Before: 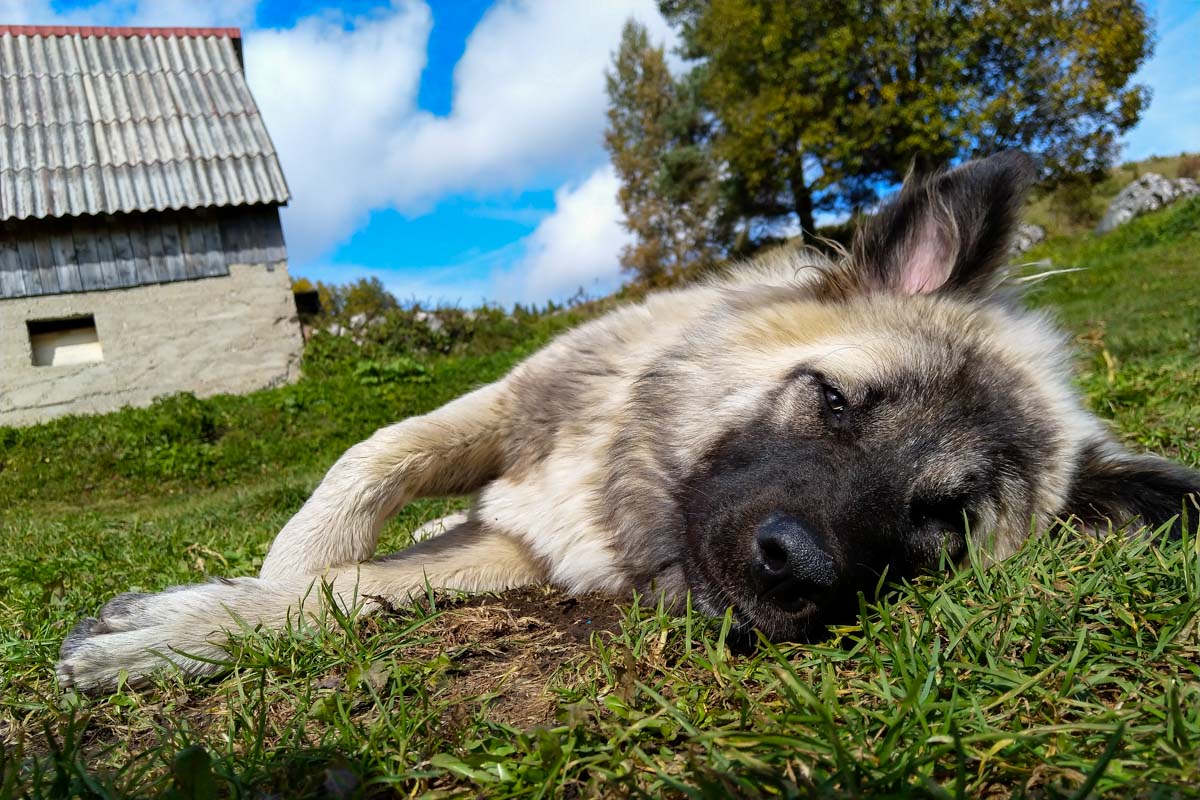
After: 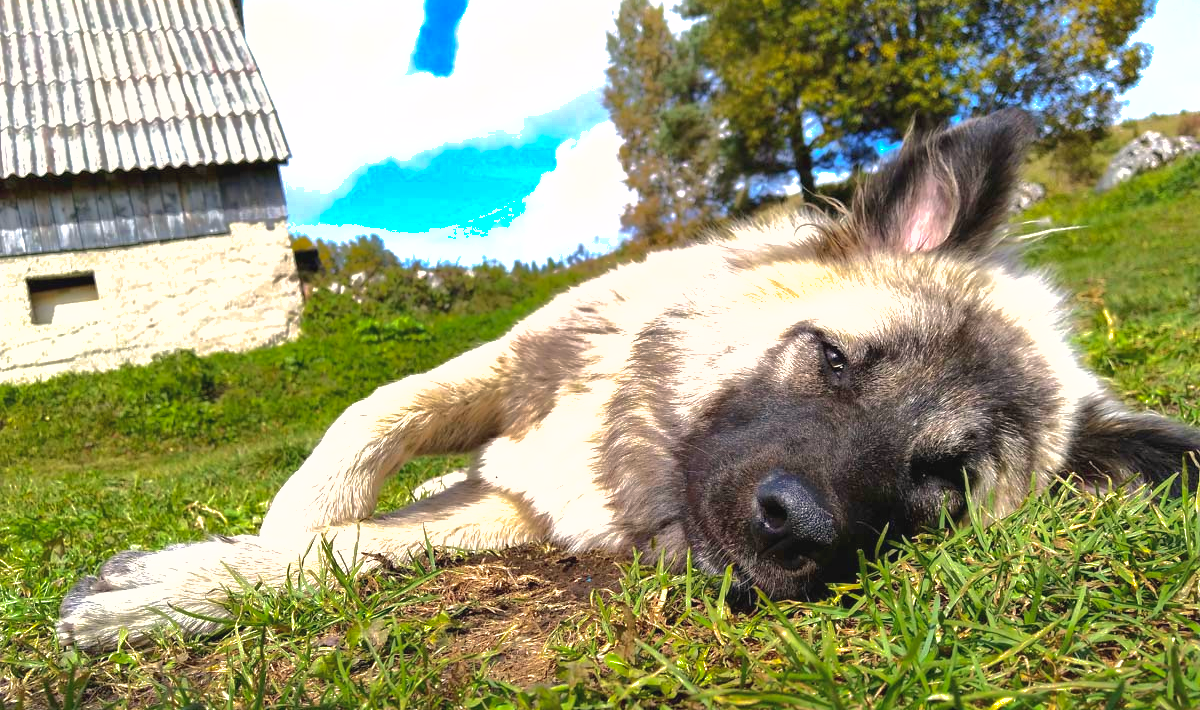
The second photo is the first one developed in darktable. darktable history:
color correction: highlights a* 3.71, highlights b* 5.12
shadows and highlights: highlights -59.99
exposure: black level correction -0.001, exposure 1.111 EV, compensate exposure bias true, compensate highlight preservation false
crop and rotate: top 5.49%, bottom 5.638%
